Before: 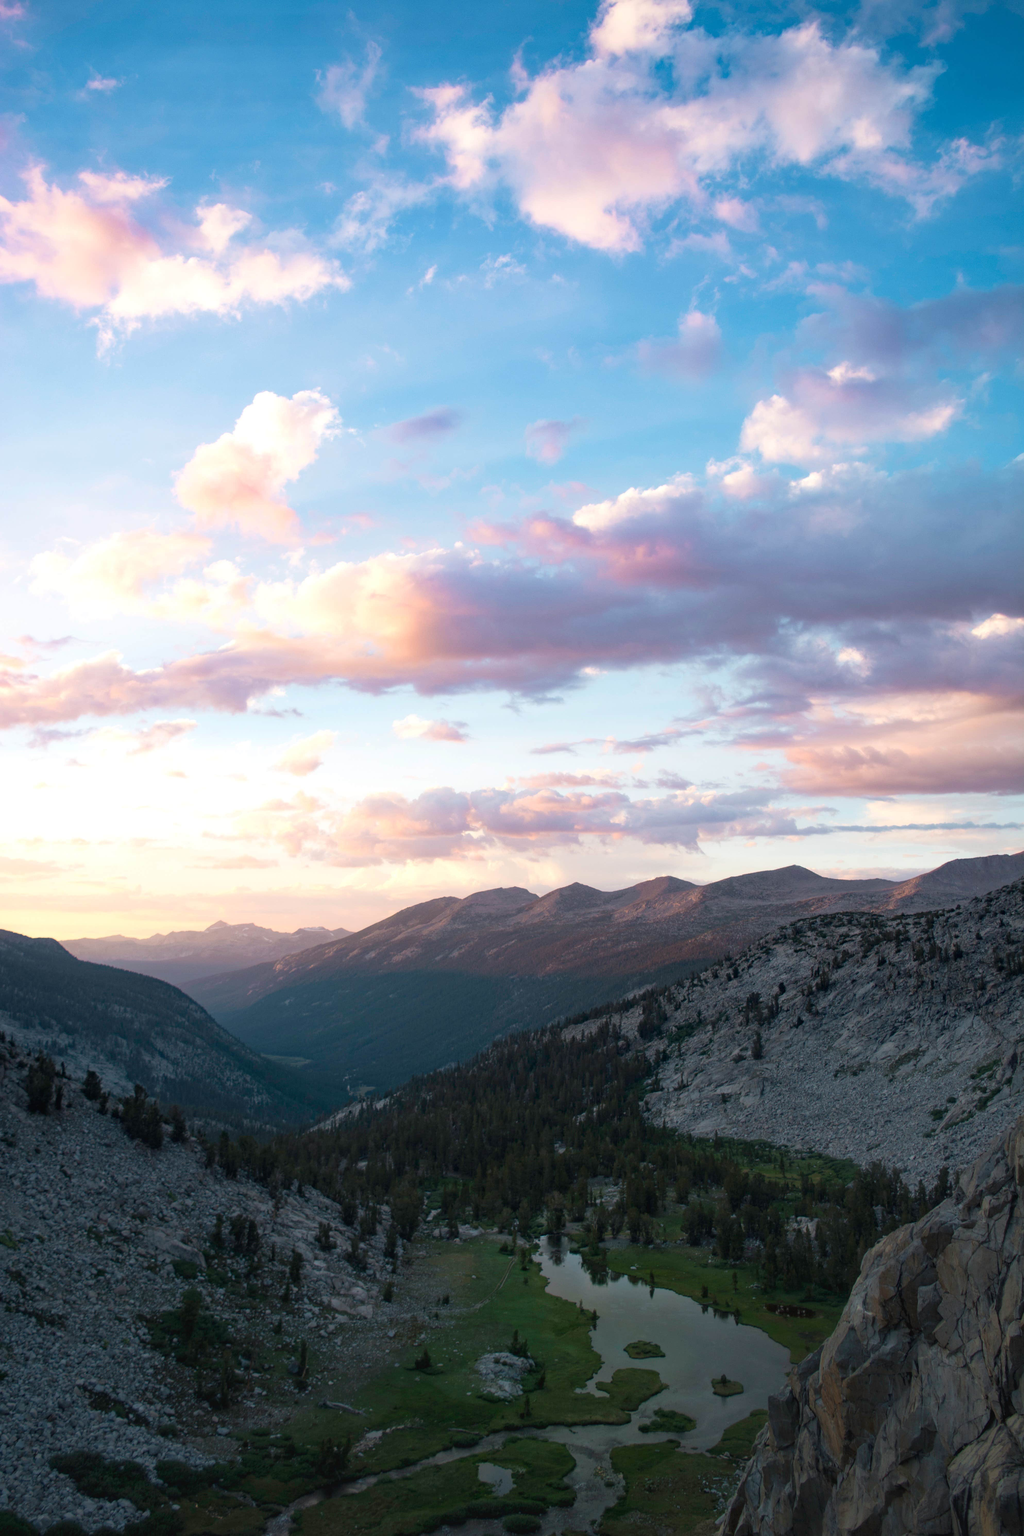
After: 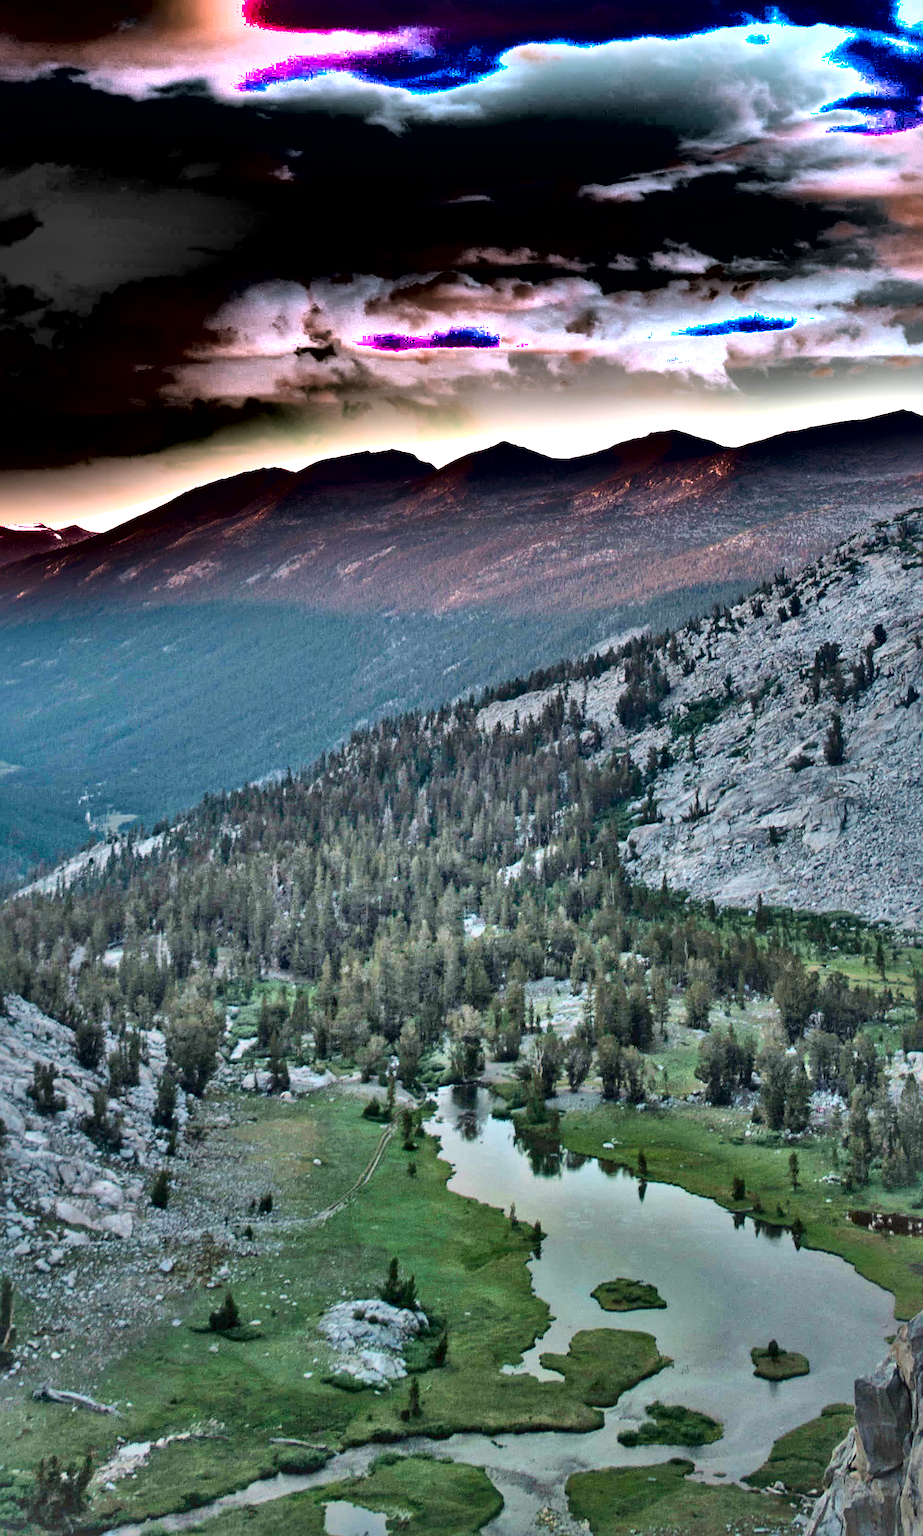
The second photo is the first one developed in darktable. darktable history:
crop: left 29.342%, top 41.723%, right 21.271%, bottom 3.497%
exposure: exposure 1.166 EV, compensate exposure bias true, compensate highlight preservation false
shadows and highlights: radius 123.25, shadows 98.84, white point adjustment -3, highlights -99.6, soften with gaussian
sharpen: on, module defaults
local contrast: mode bilateral grid, contrast 69, coarseness 74, detail 180%, midtone range 0.2
tone equalizer: -8 EV 0.999 EV, -7 EV 1.03 EV, -6 EV 1.03 EV, -5 EV 0.969 EV, -4 EV 1.03 EV, -3 EV 0.755 EV, -2 EV 0.502 EV, -1 EV 0.26 EV, edges refinement/feathering 500, mask exposure compensation -1.57 EV, preserve details no
